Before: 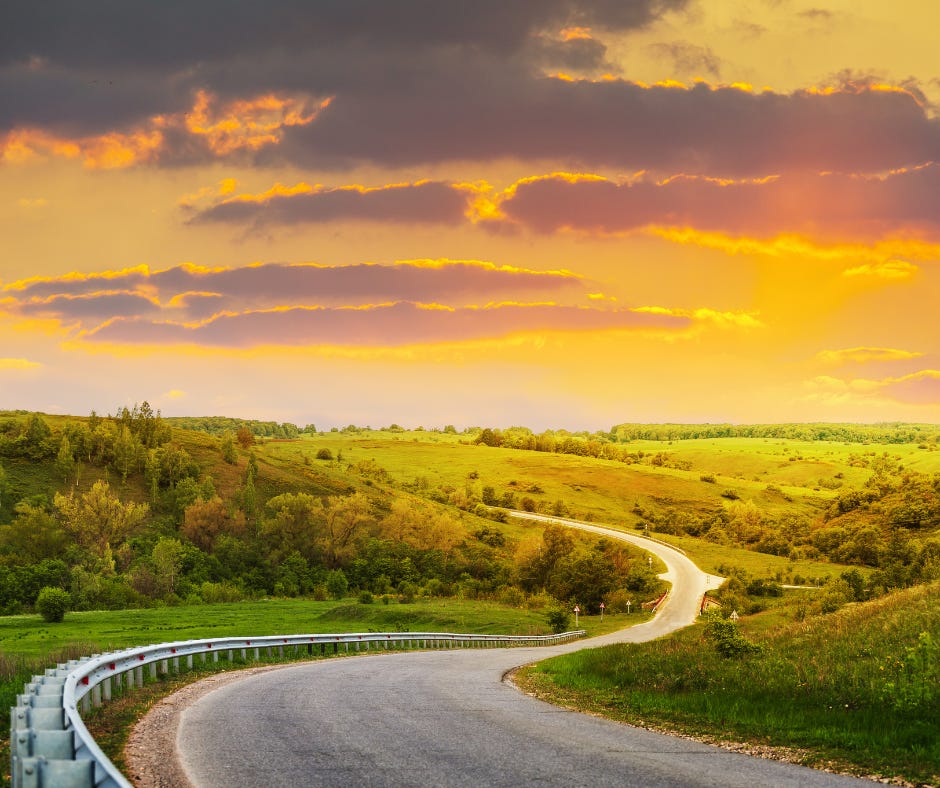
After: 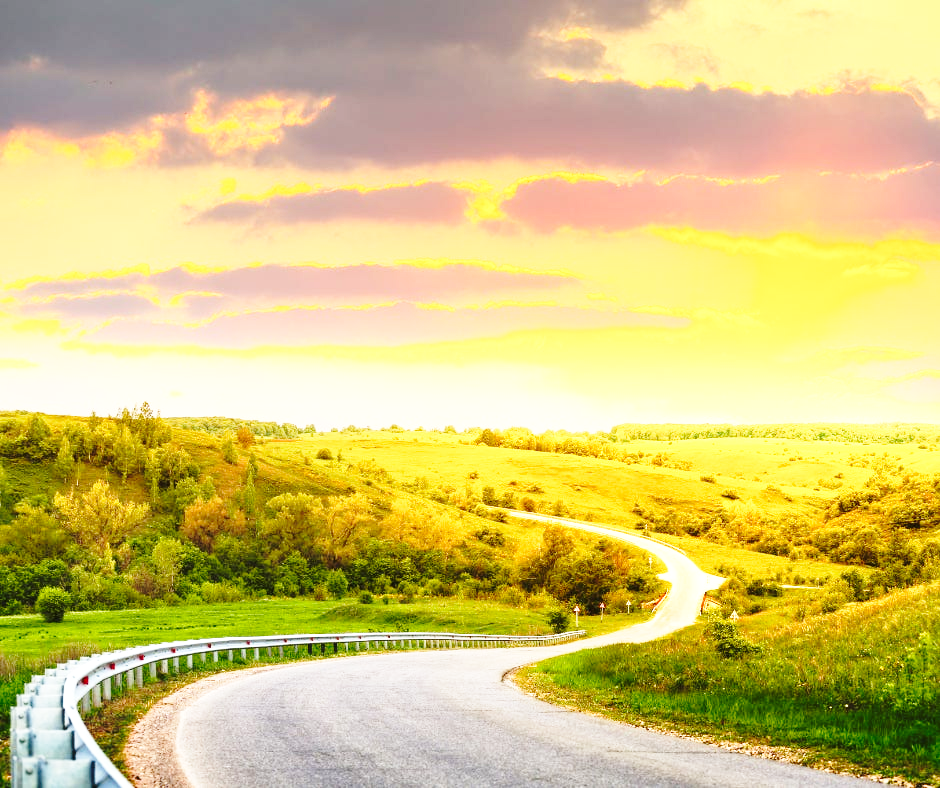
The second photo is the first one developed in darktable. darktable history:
base curve: curves: ch0 [(0, 0) (0.032, 0.037) (0.105, 0.228) (0.435, 0.76) (0.856, 0.983) (1, 1)], preserve colors none
exposure: exposure 0.602 EV, compensate exposure bias true, compensate highlight preservation false
